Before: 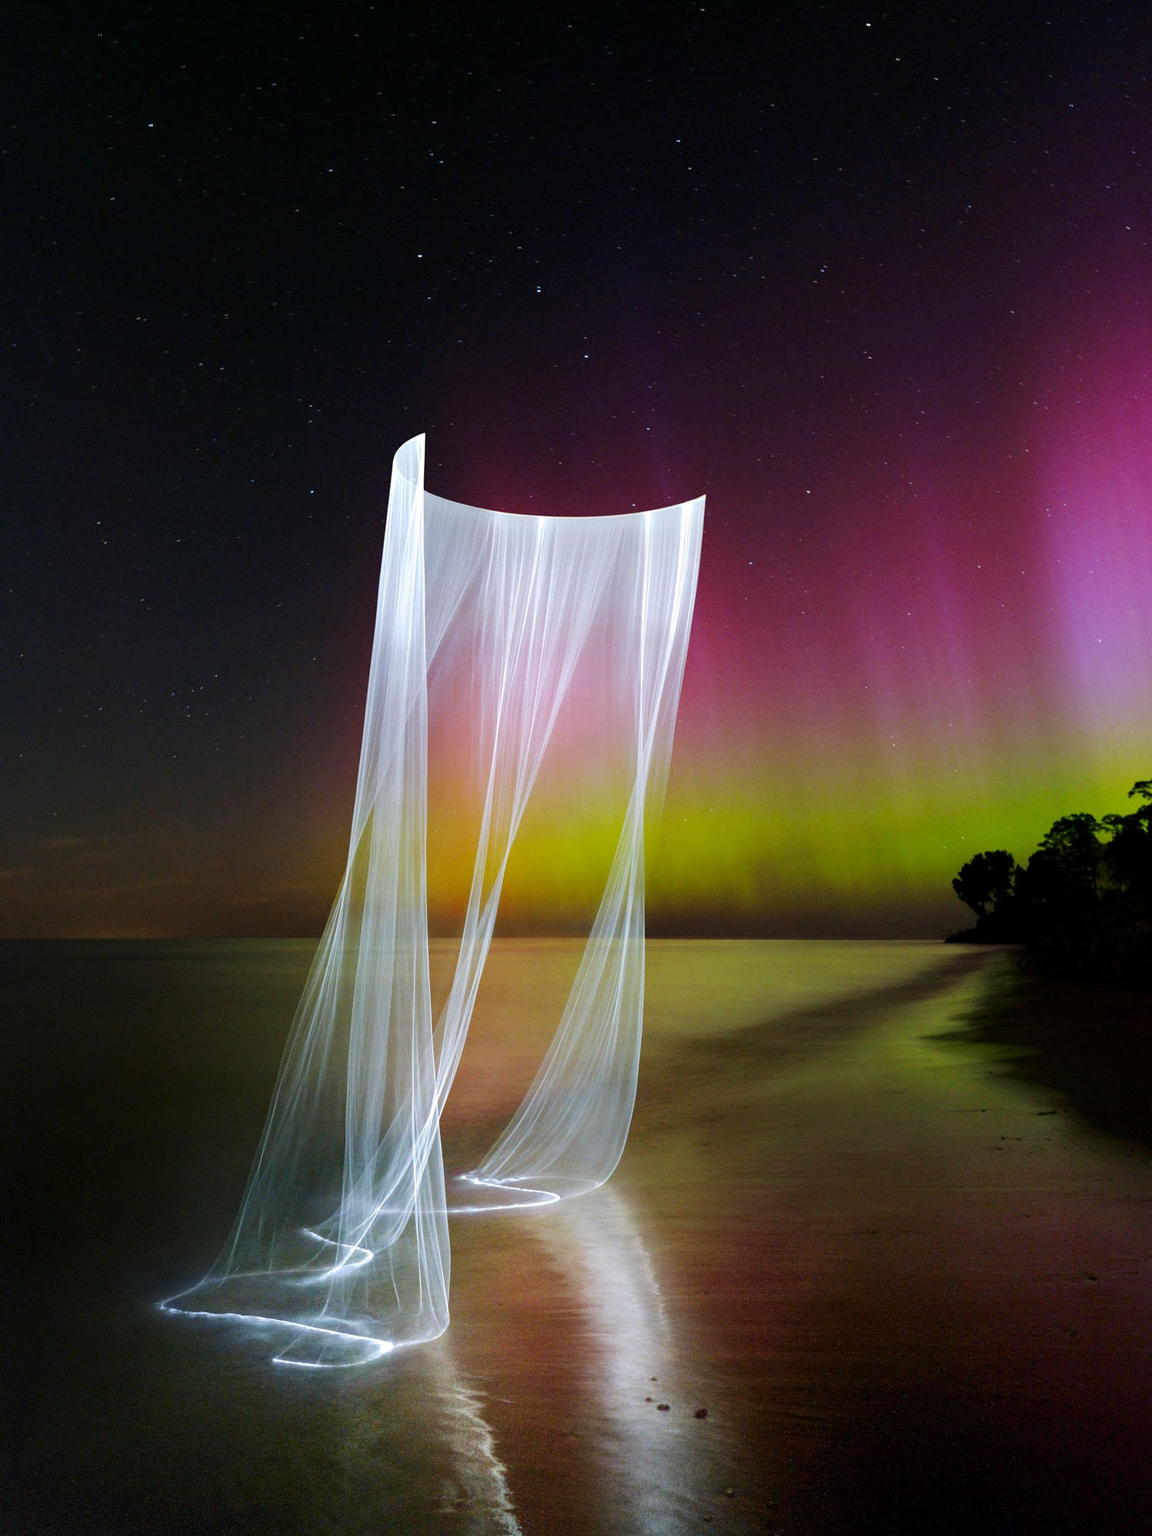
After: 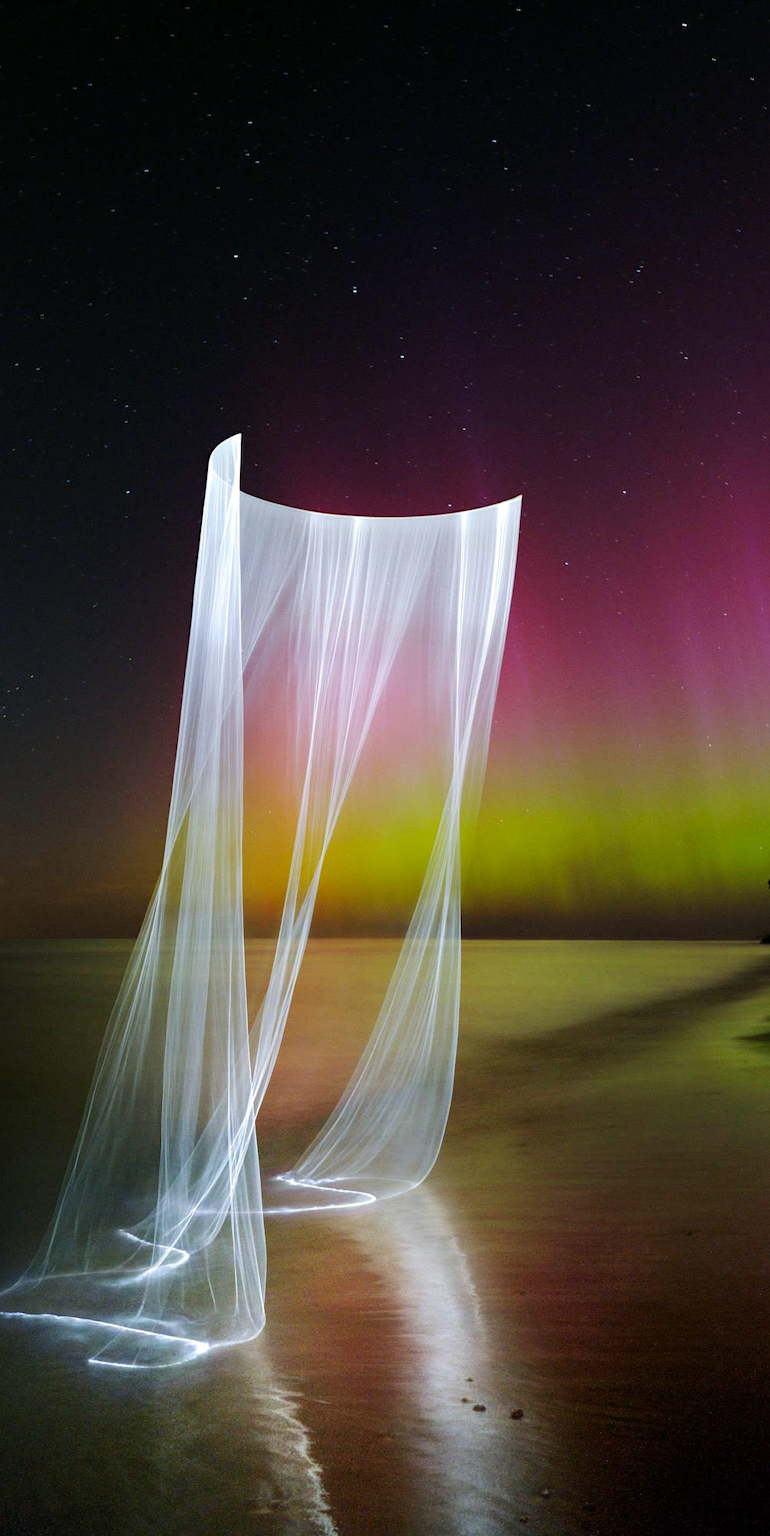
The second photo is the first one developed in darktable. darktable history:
crop and rotate: left 16.12%, right 16.95%
